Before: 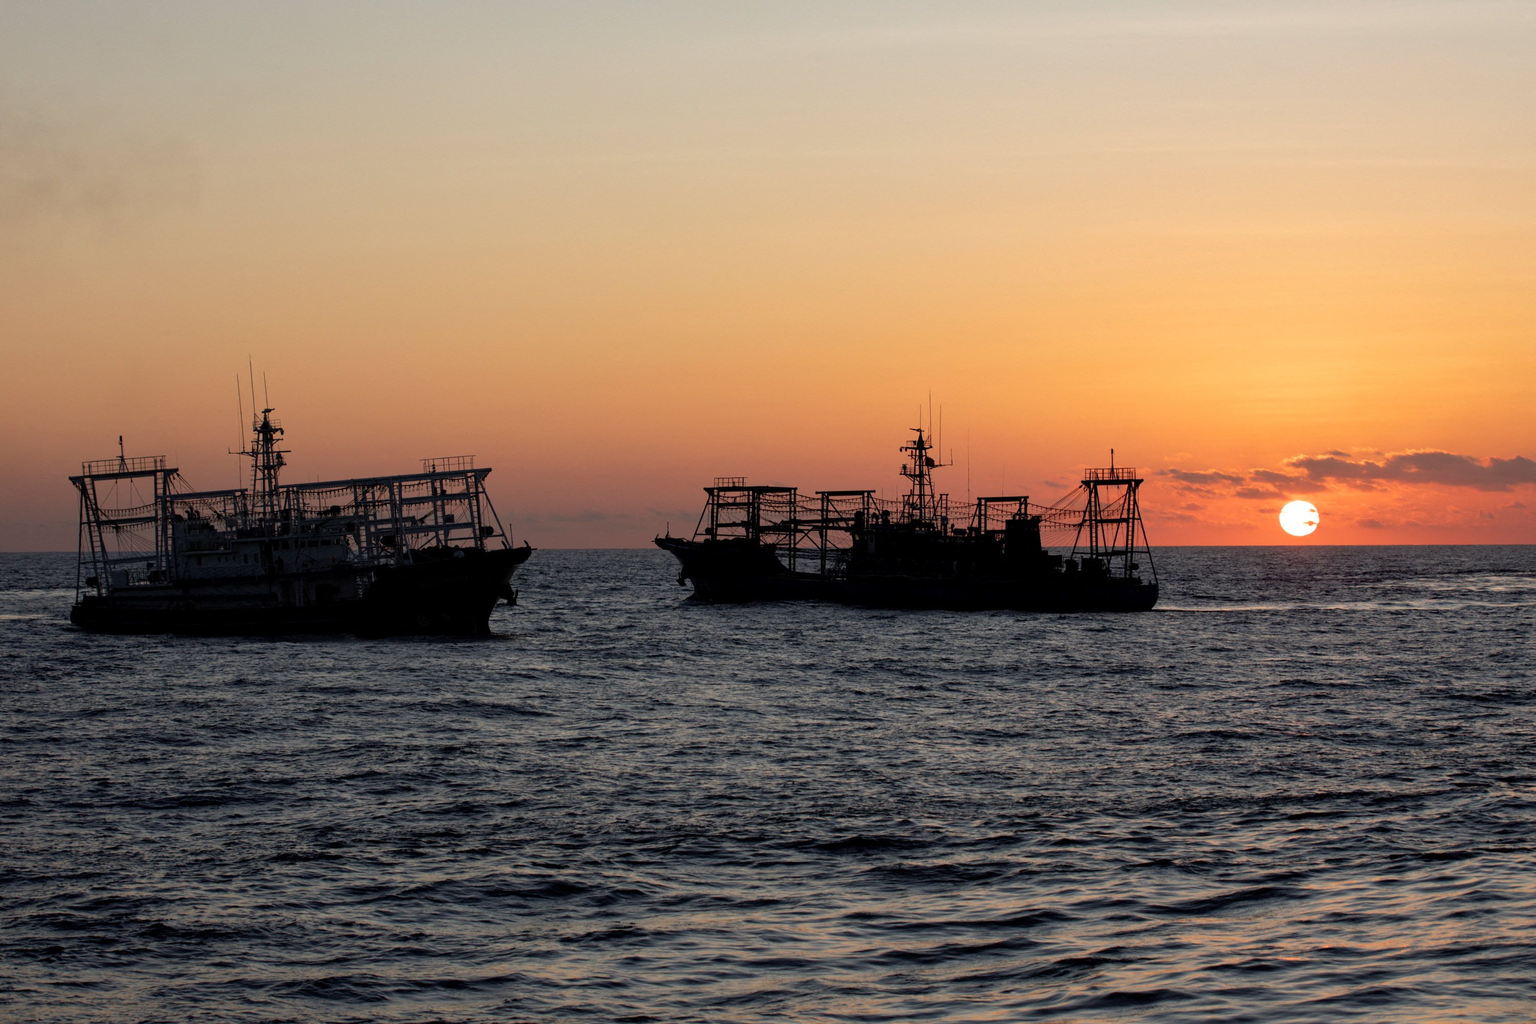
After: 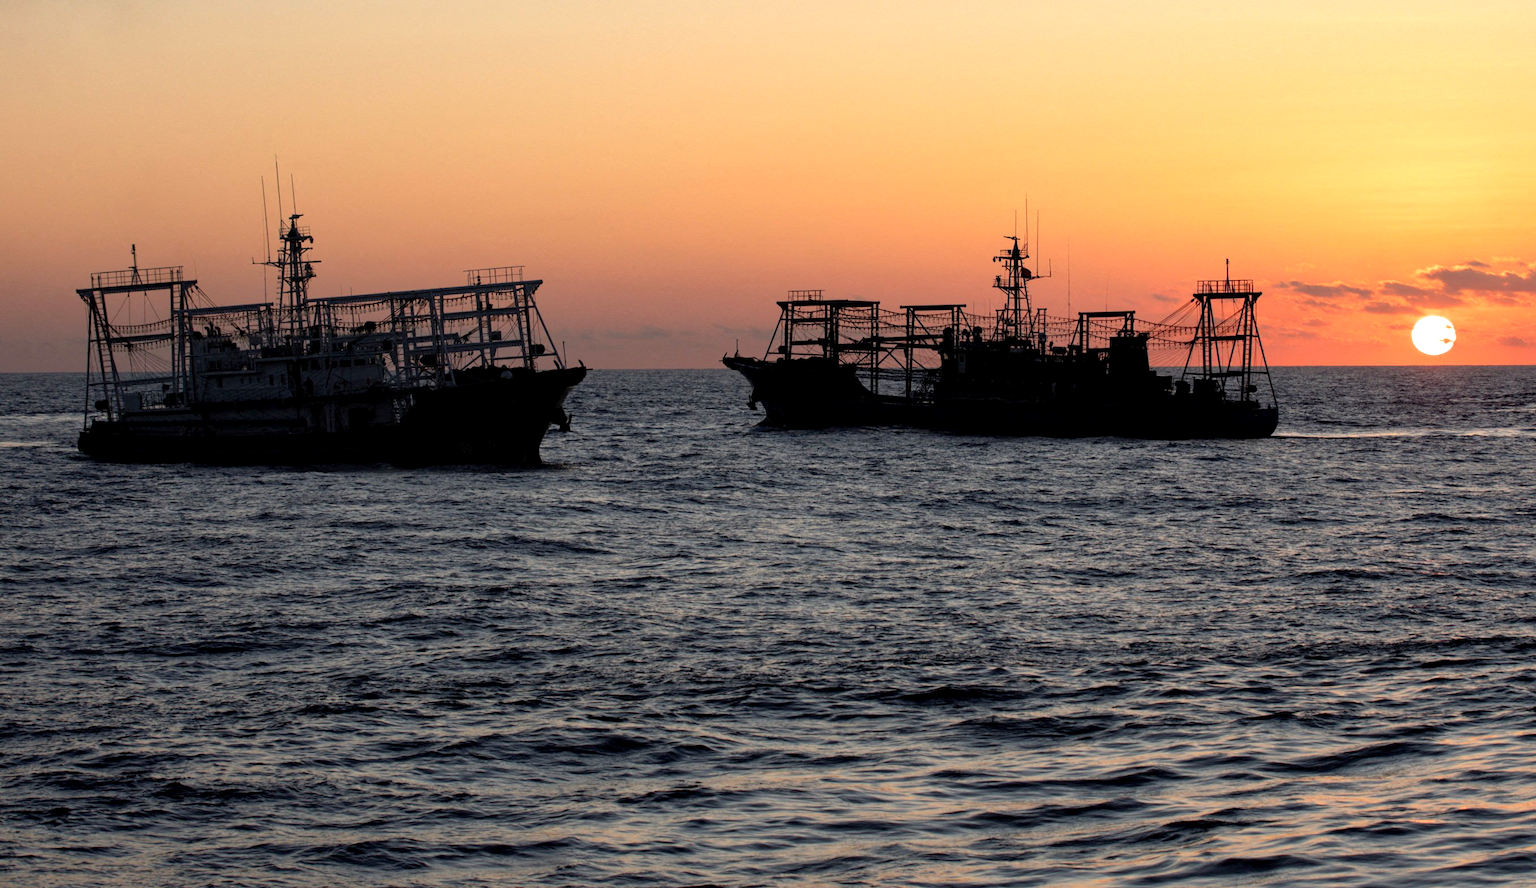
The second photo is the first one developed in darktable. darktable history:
crop: top 20.999%, right 9.361%, bottom 0.32%
exposure: black level correction 0.001, exposure 0.498 EV, compensate exposure bias true, compensate highlight preservation false
